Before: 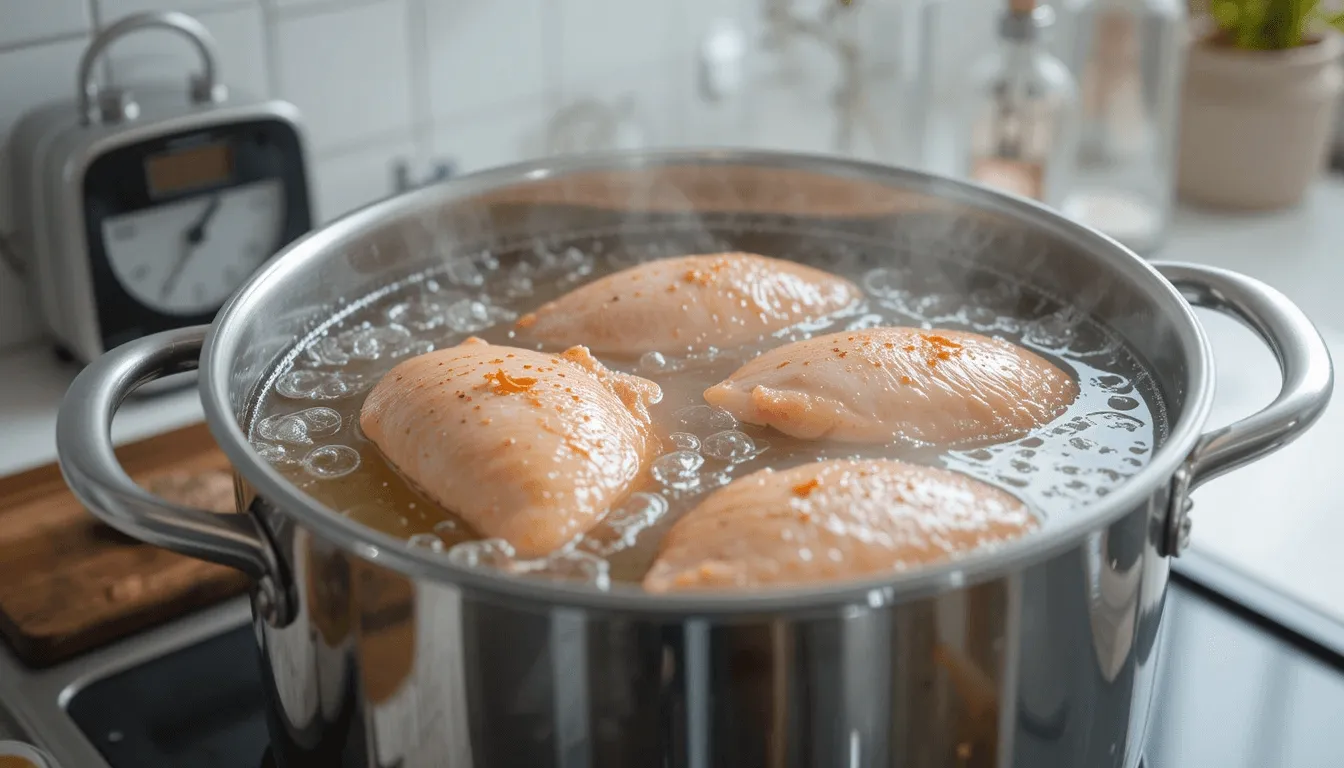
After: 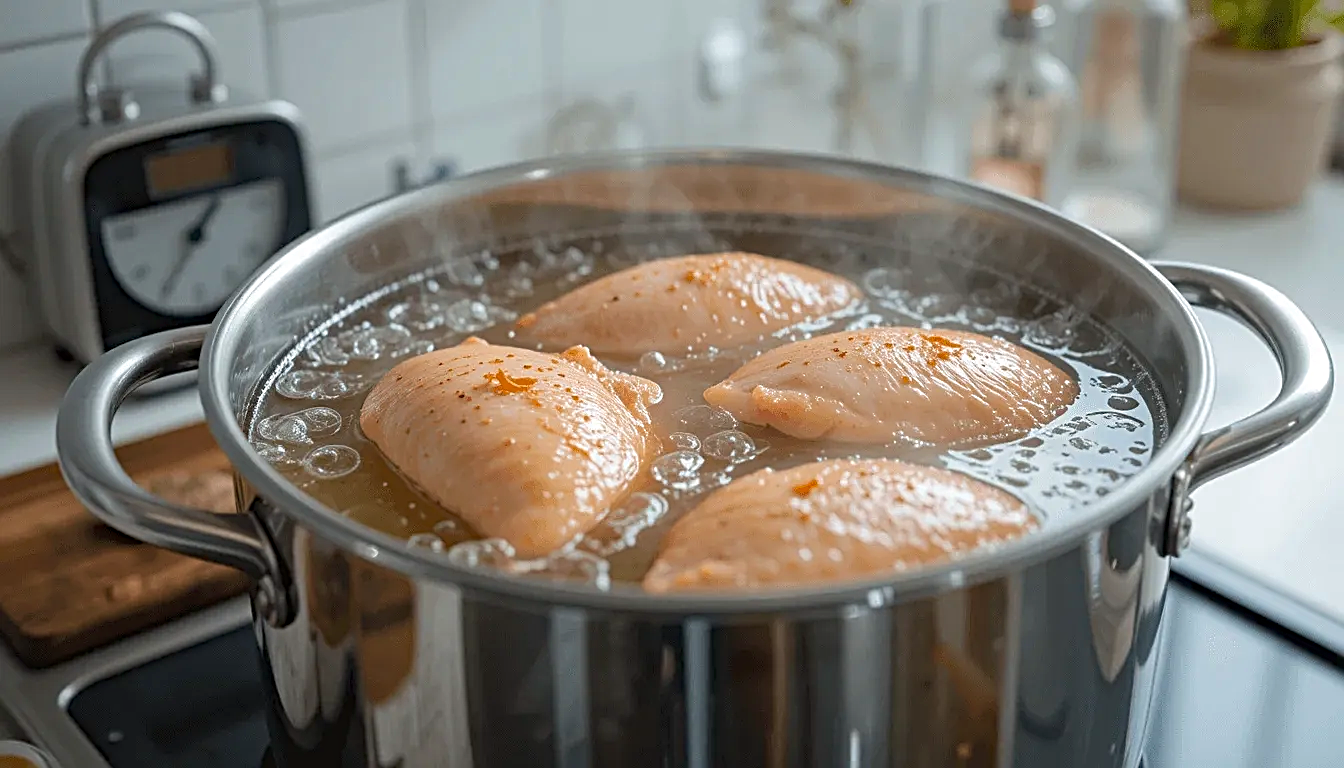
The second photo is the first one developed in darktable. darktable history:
velvia: strength 16.64%
sharpen: radius 2.55, amount 0.641
haze removal: compatibility mode true, adaptive false
